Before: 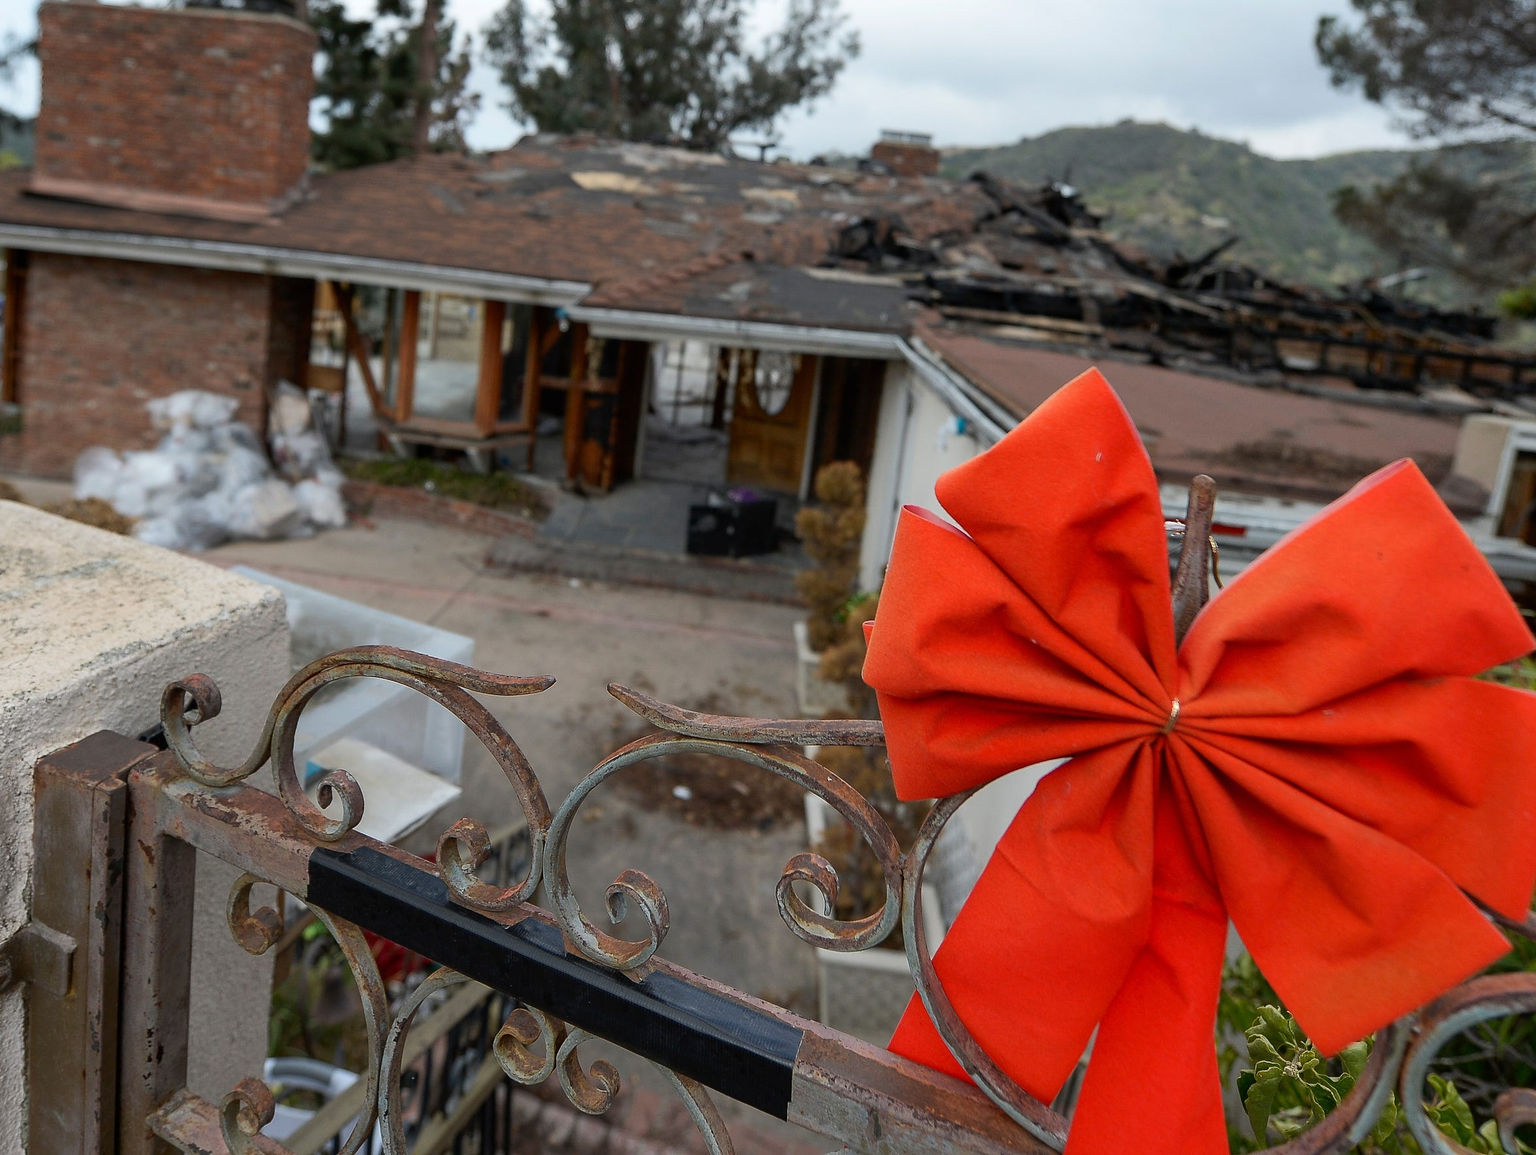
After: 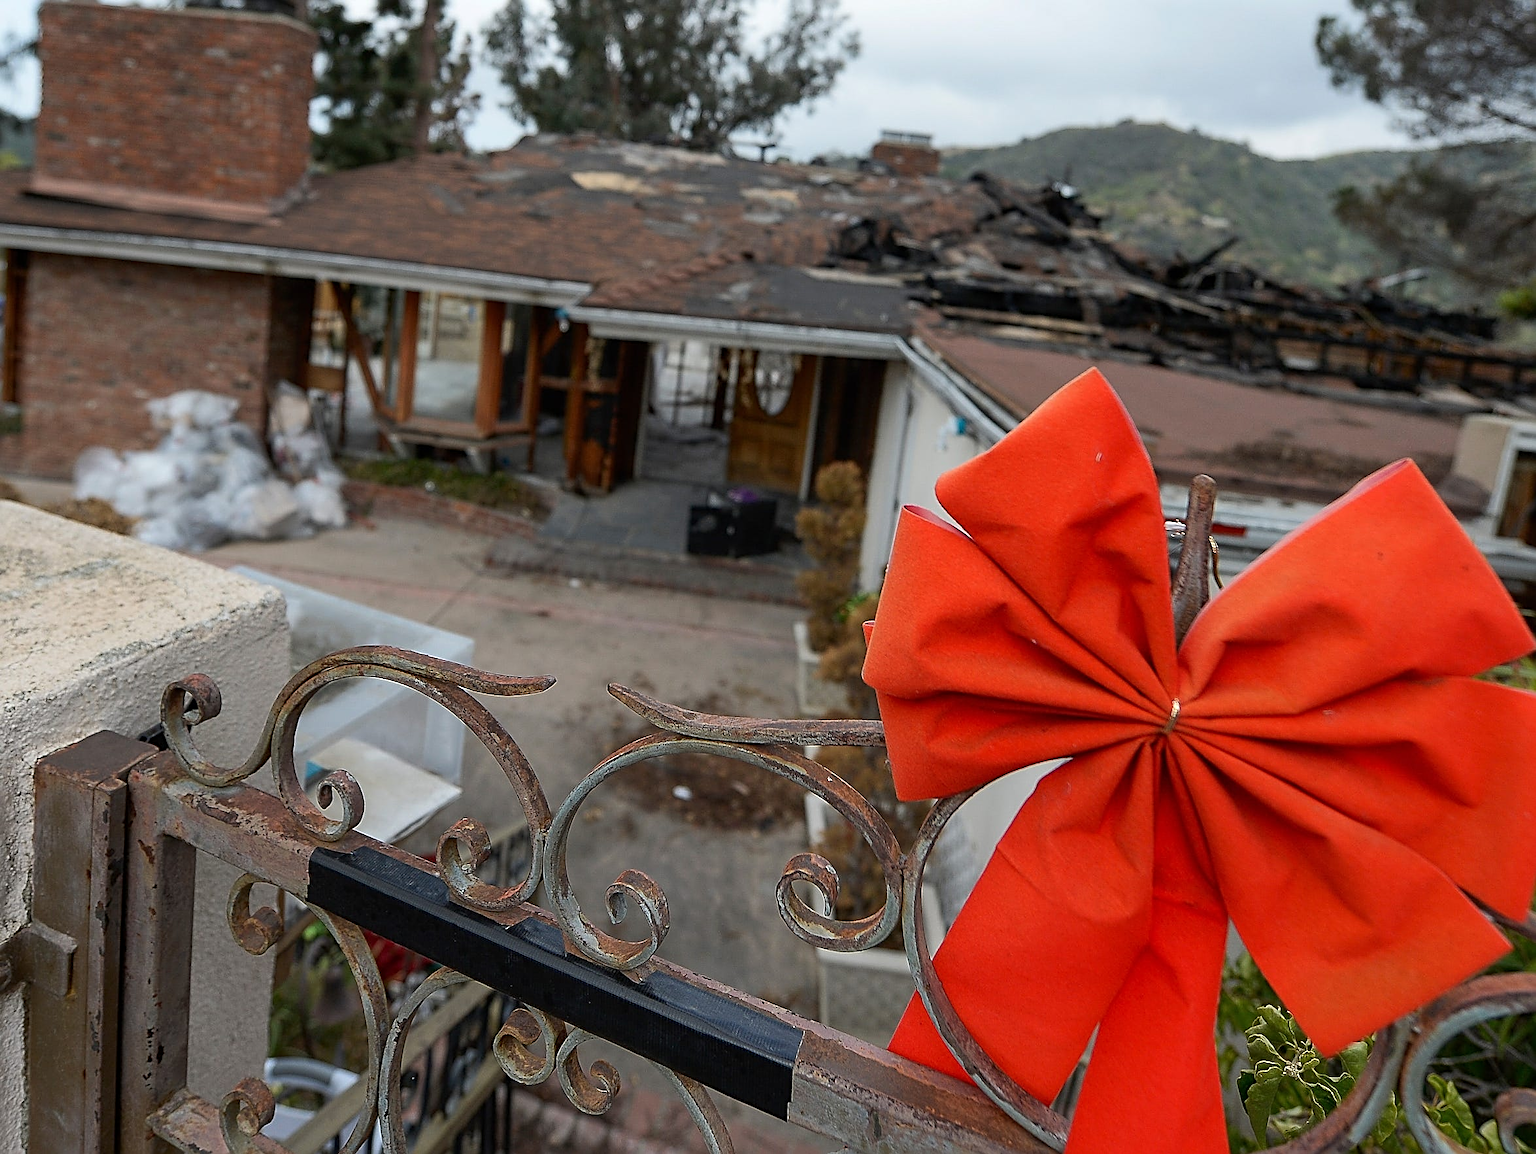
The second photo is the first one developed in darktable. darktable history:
sharpen: radius 2.676, amount 0.669
